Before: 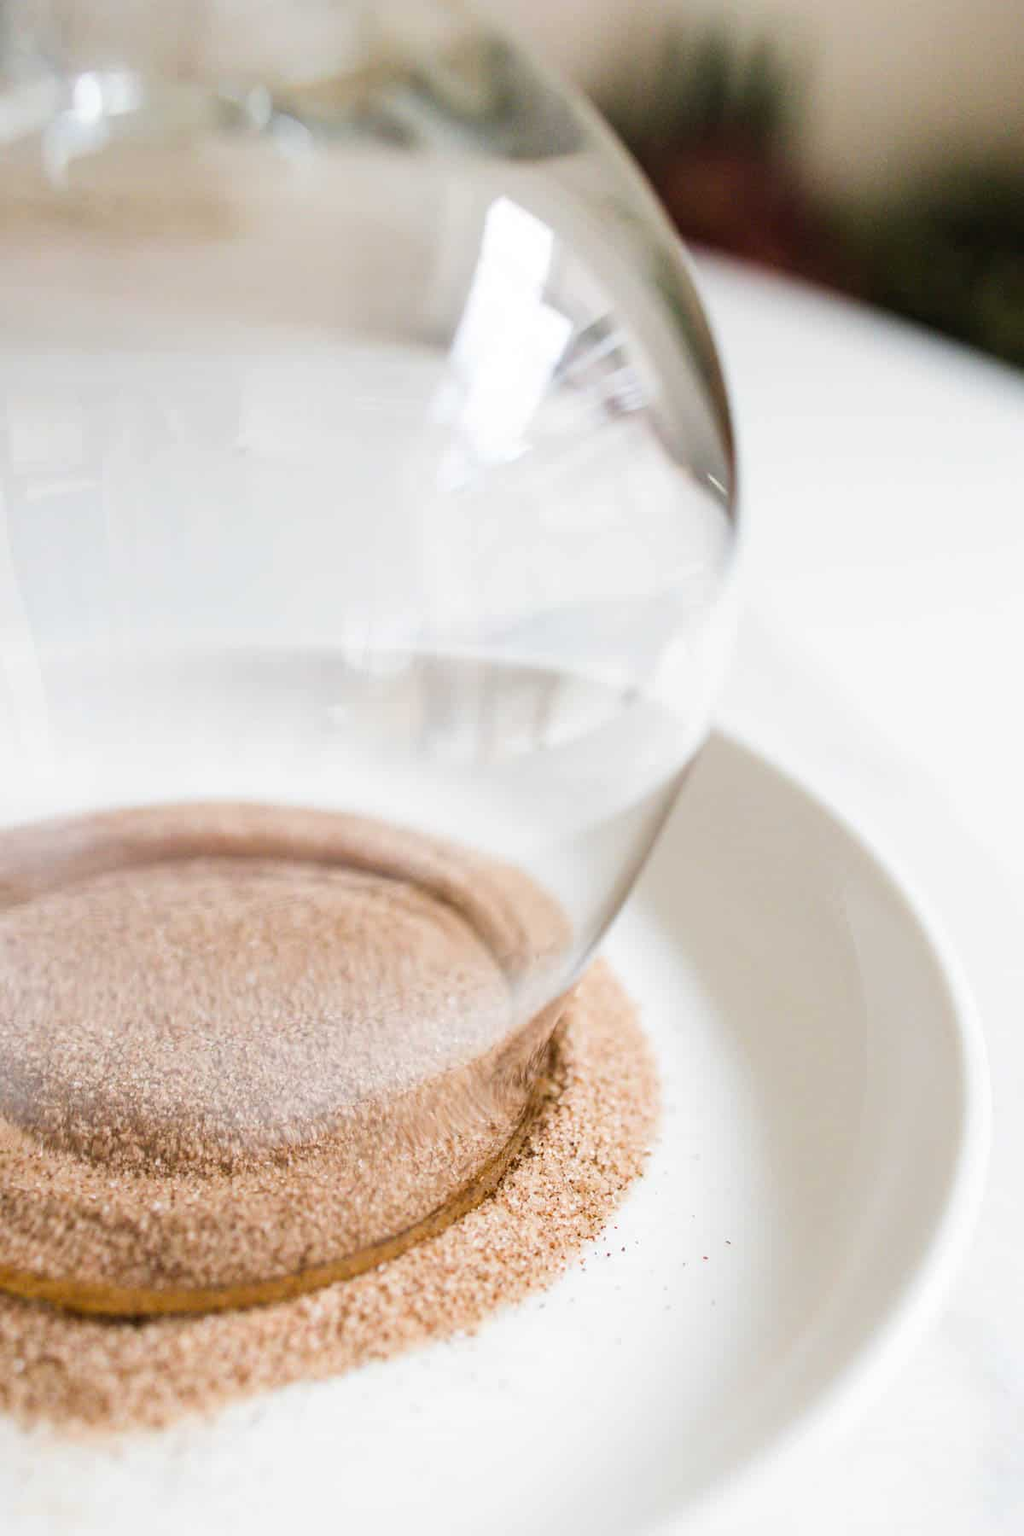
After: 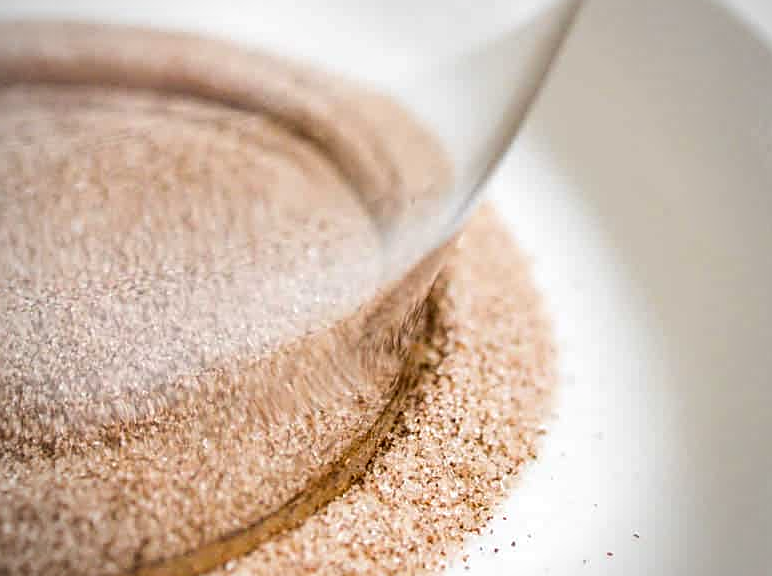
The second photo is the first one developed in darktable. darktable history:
local contrast: on, module defaults
crop: left 18.091%, top 51.13%, right 17.525%, bottom 16.85%
sharpen: on, module defaults
vignetting: fall-off radius 63.6%
